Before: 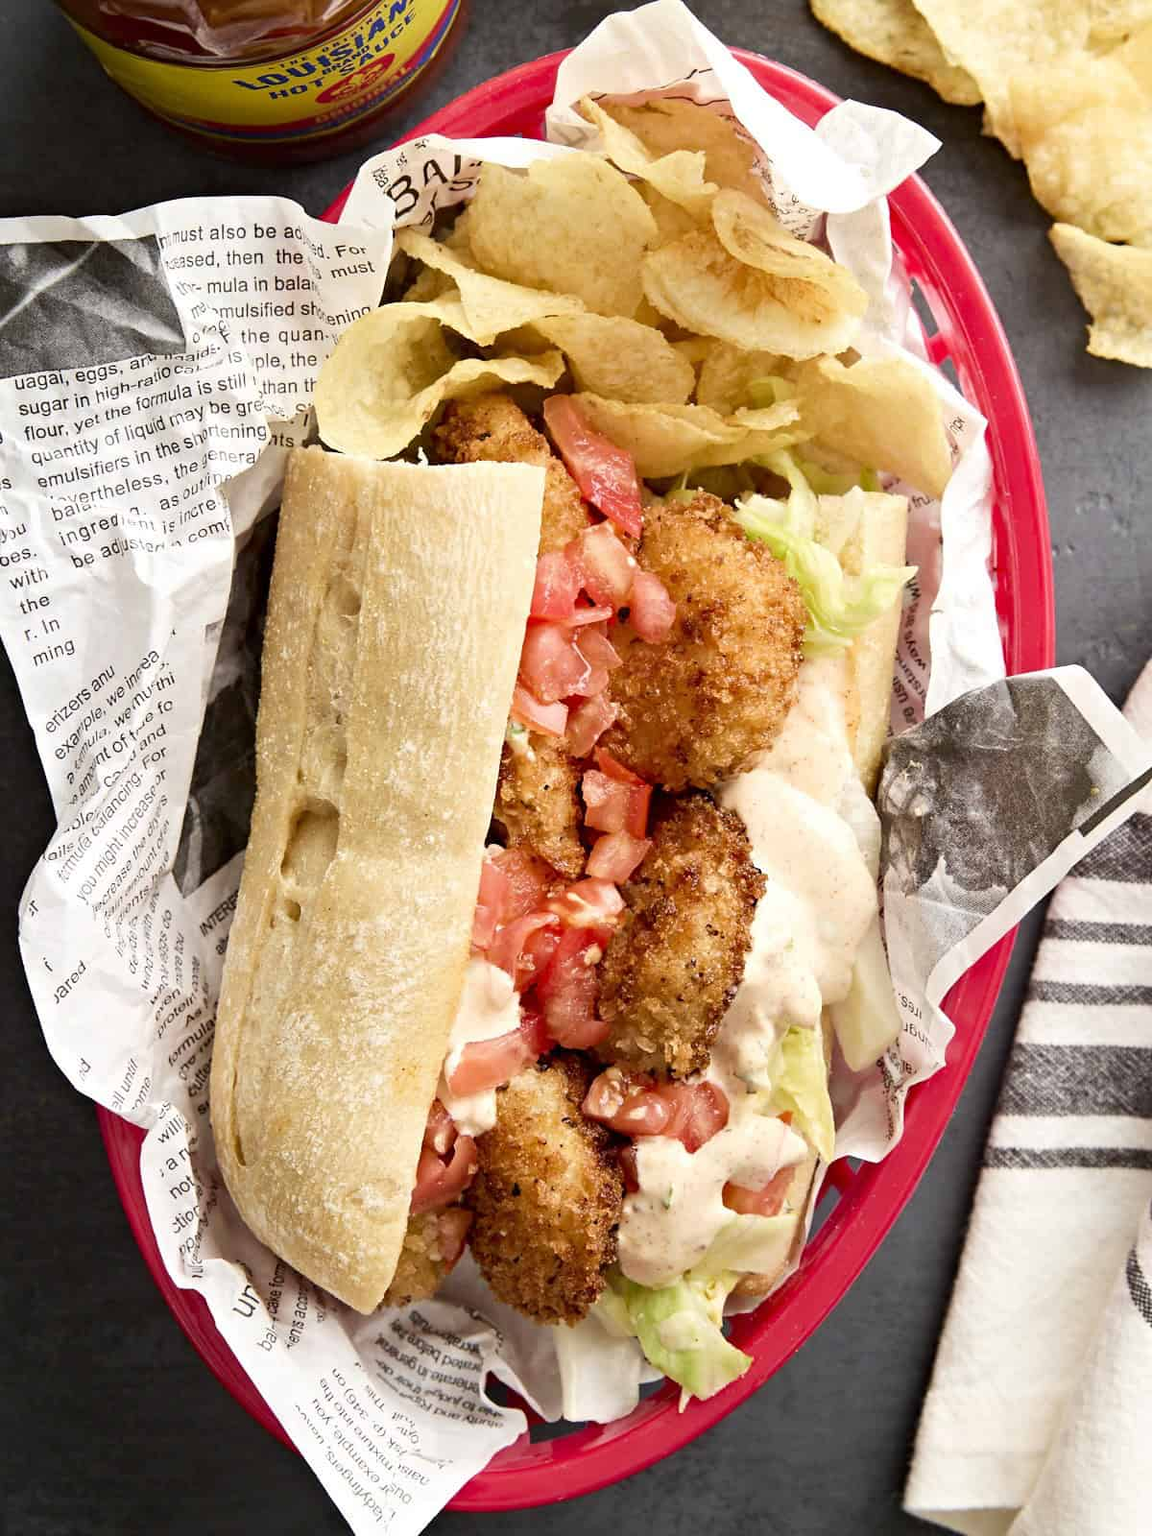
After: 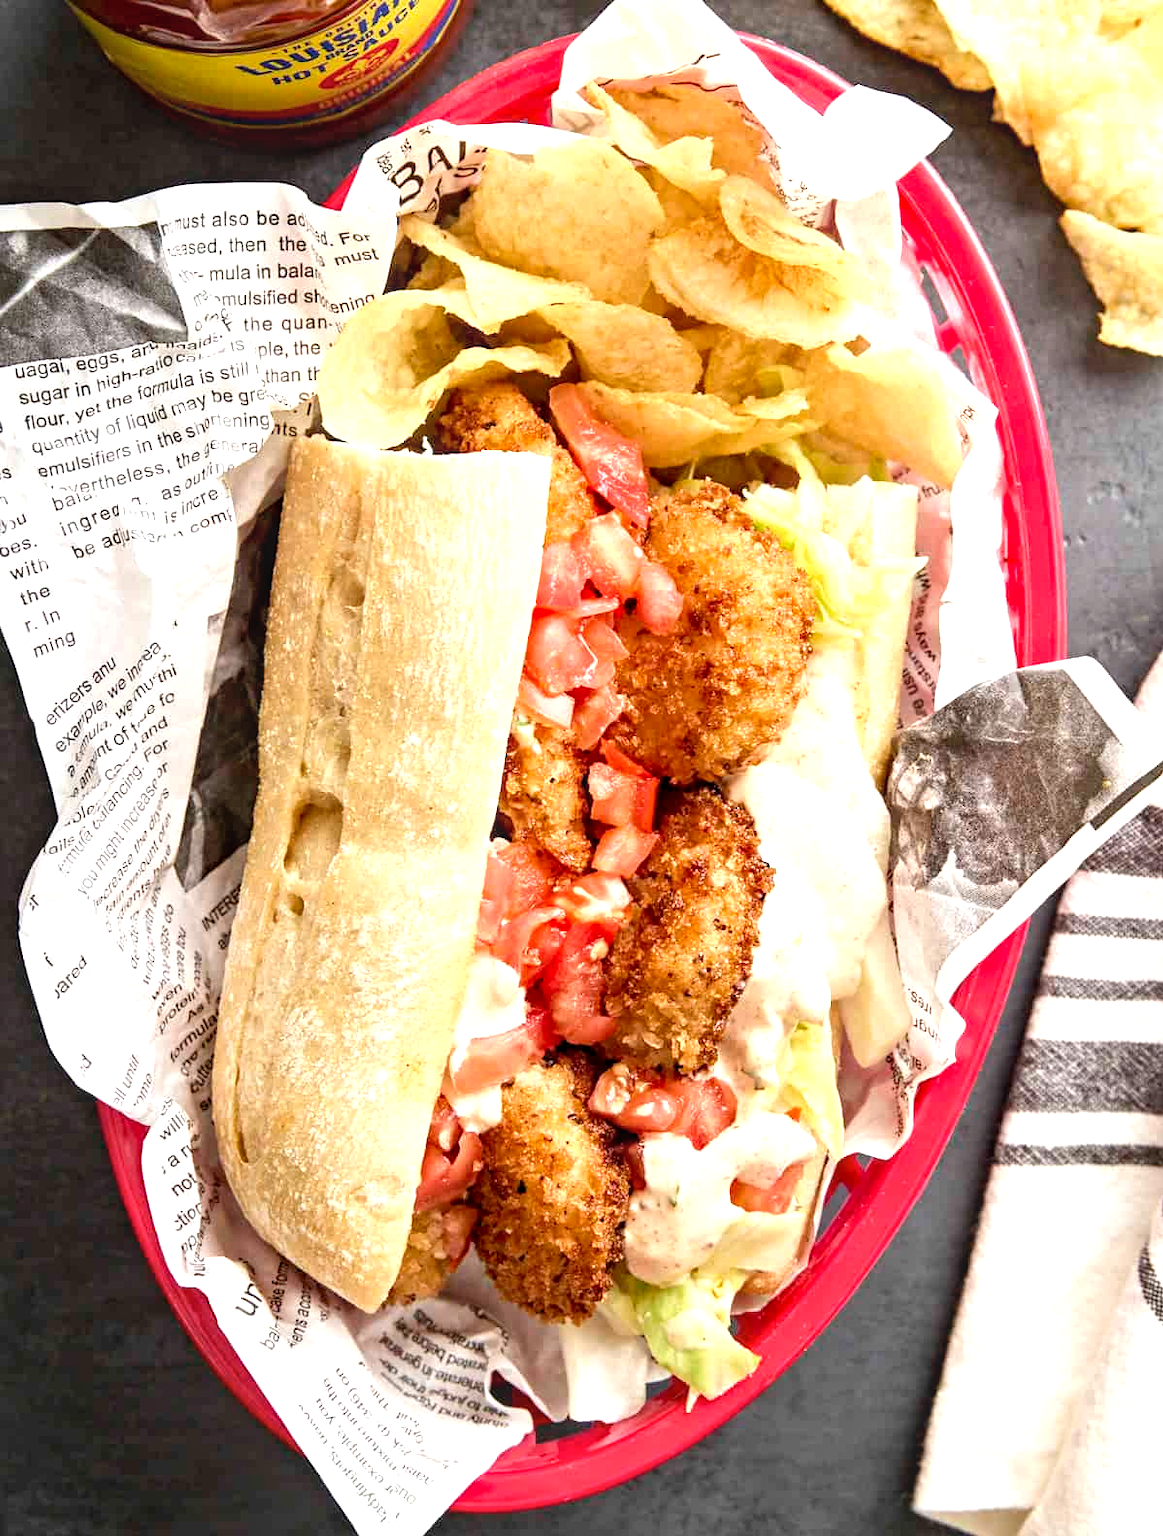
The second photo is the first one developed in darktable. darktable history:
local contrast: on, module defaults
exposure: exposure 0.6 EV, compensate highlight preservation false
crop: top 1.049%, right 0.001%
